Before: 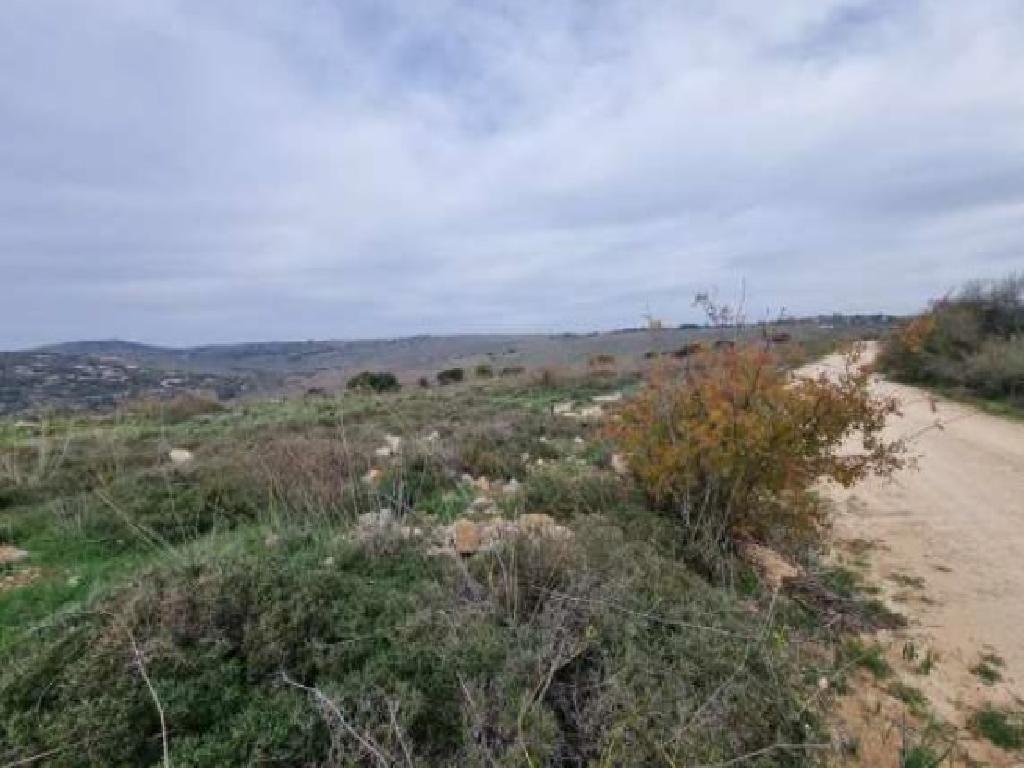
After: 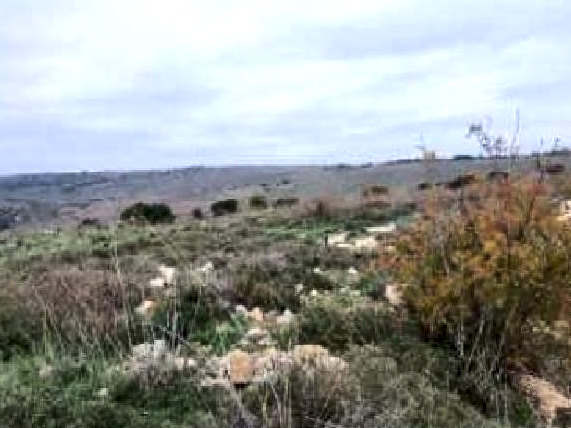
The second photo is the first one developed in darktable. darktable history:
crop and rotate: left 22.13%, top 22.054%, right 22.026%, bottom 22.102%
tone equalizer: -8 EV -0.75 EV, -7 EV -0.7 EV, -6 EV -0.6 EV, -5 EV -0.4 EV, -3 EV 0.4 EV, -2 EV 0.6 EV, -1 EV 0.7 EV, +0 EV 0.75 EV, edges refinement/feathering 500, mask exposure compensation -1.57 EV, preserve details no
local contrast: mode bilateral grid, contrast 25, coarseness 60, detail 151%, midtone range 0.2
